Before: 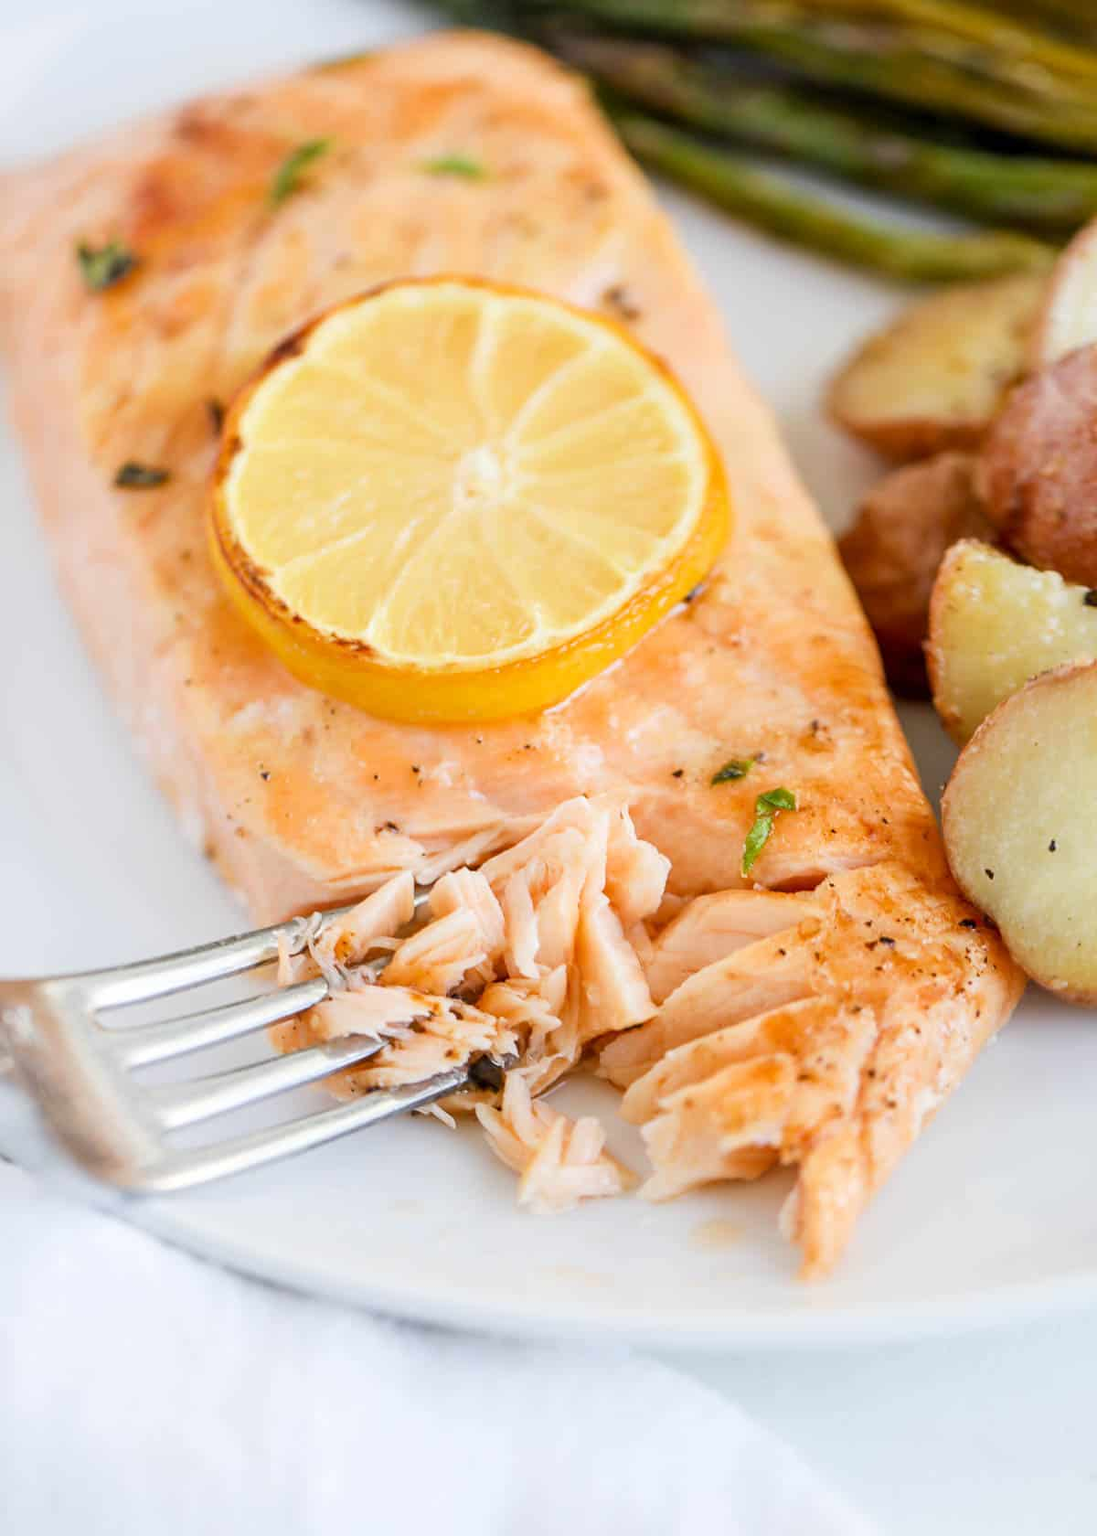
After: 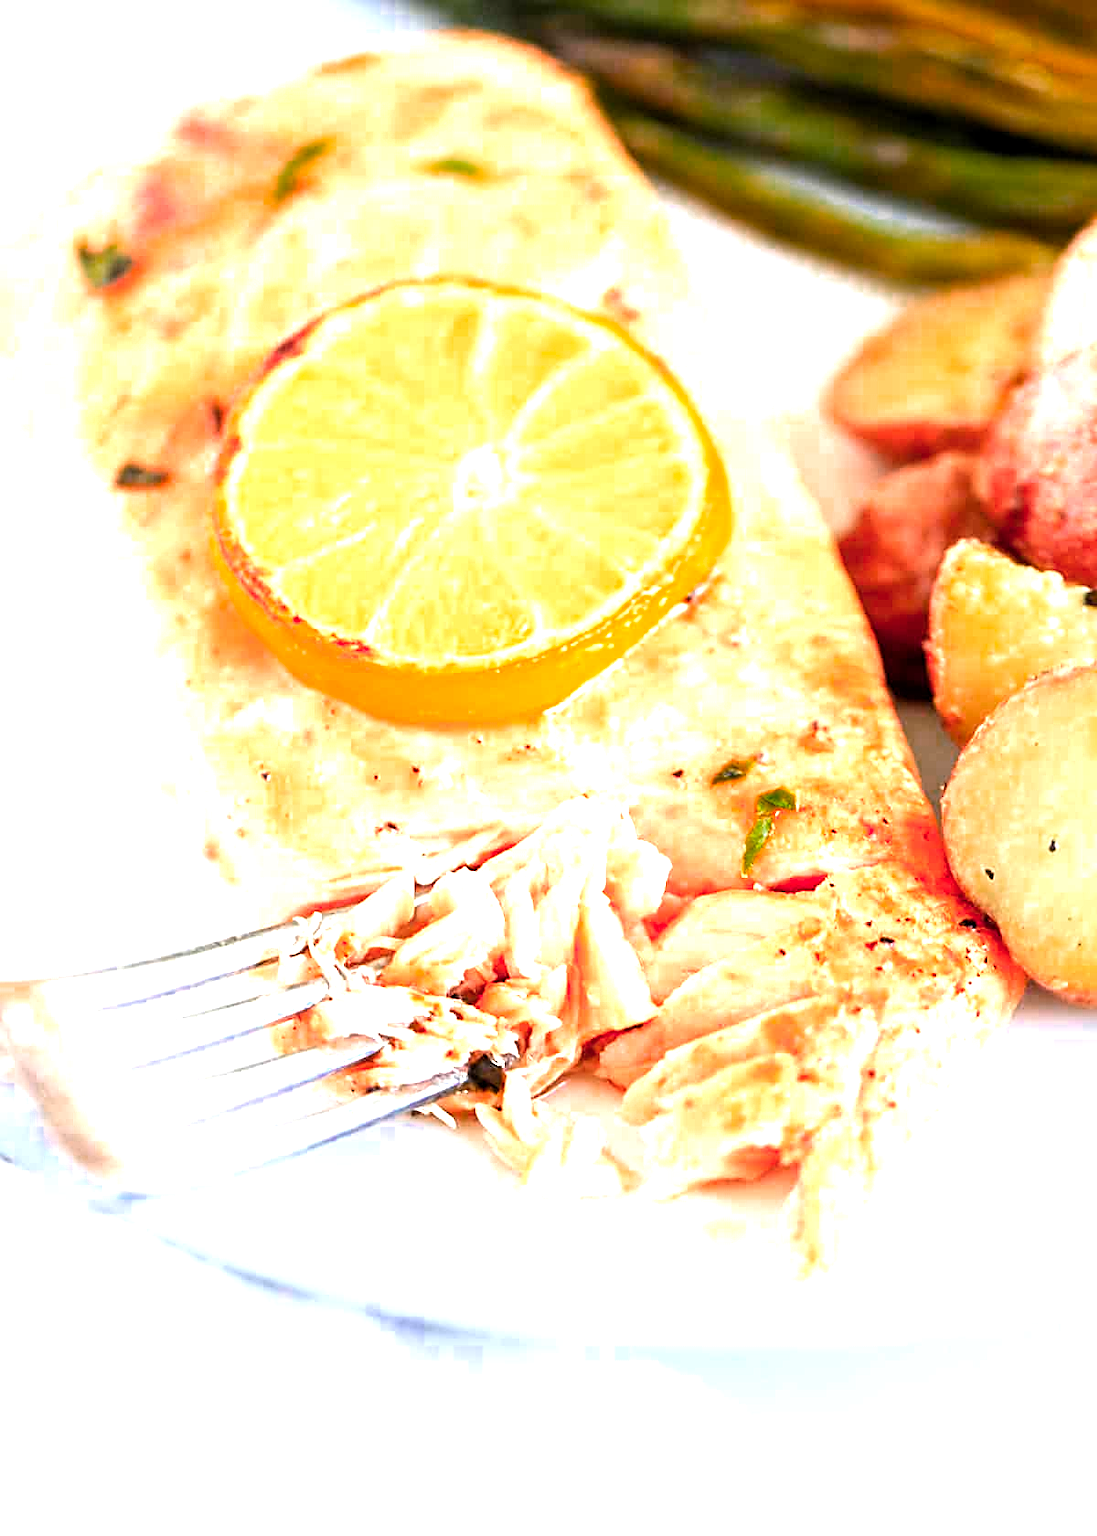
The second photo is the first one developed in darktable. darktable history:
sharpen: on, module defaults
levels: levels [0.012, 0.367, 0.697]
color zones: curves: ch0 [(0, 0.553) (0.123, 0.58) (0.23, 0.419) (0.468, 0.155) (0.605, 0.132) (0.723, 0.063) (0.833, 0.172) (0.921, 0.468)]; ch1 [(0.025, 0.645) (0.229, 0.584) (0.326, 0.551) (0.537, 0.446) (0.599, 0.911) (0.708, 1) (0.805, 0.944)]; ch2 [(0.086, 0.468) (0.254, 0.464) (0.638, 0.564) (0.702, 0.592) (0.768, 0.564)]
